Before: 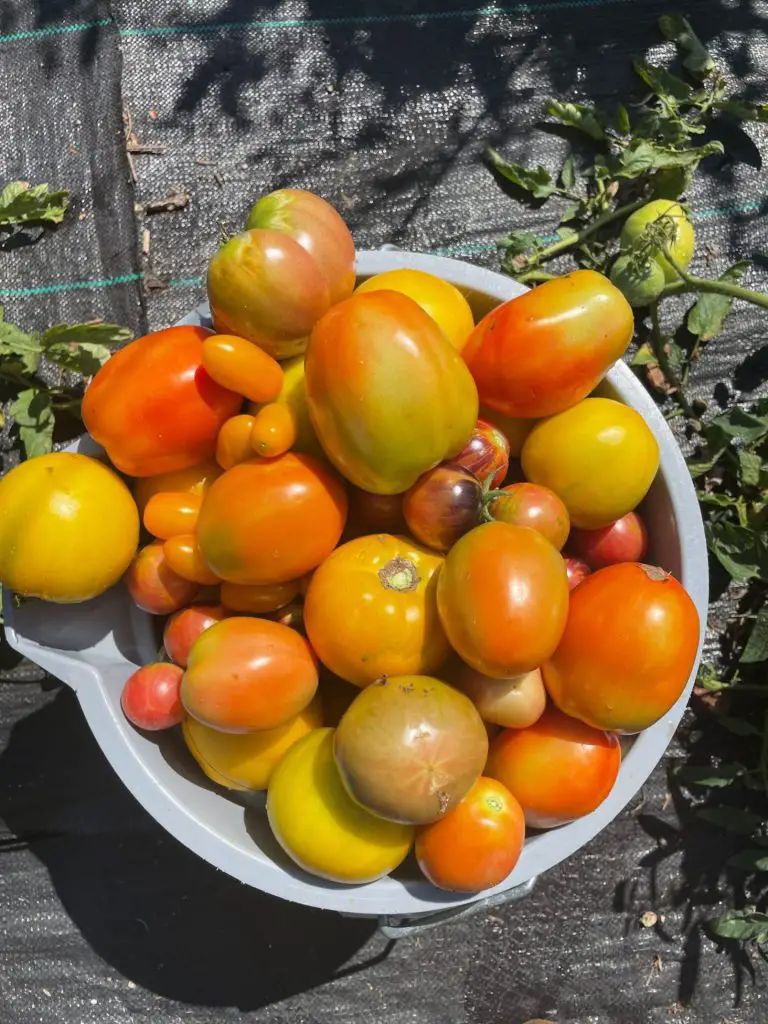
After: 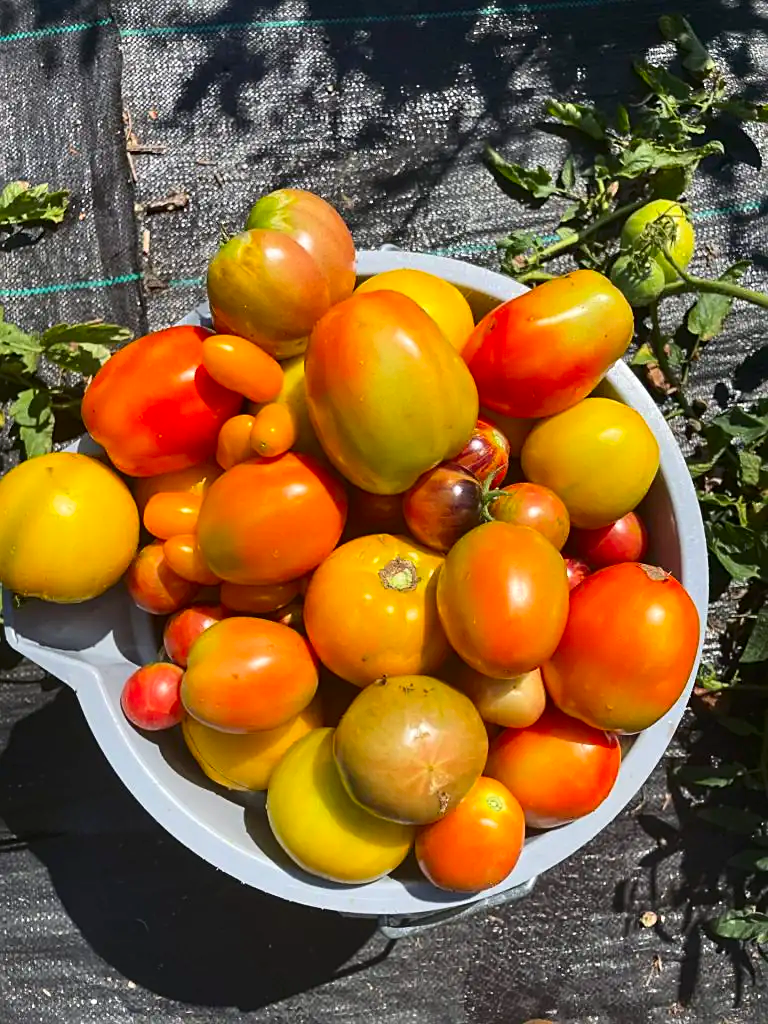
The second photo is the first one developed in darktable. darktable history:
contrast brightness saturation: contrast 0.159, saturation 0.315
sharpen: on, module defaults
